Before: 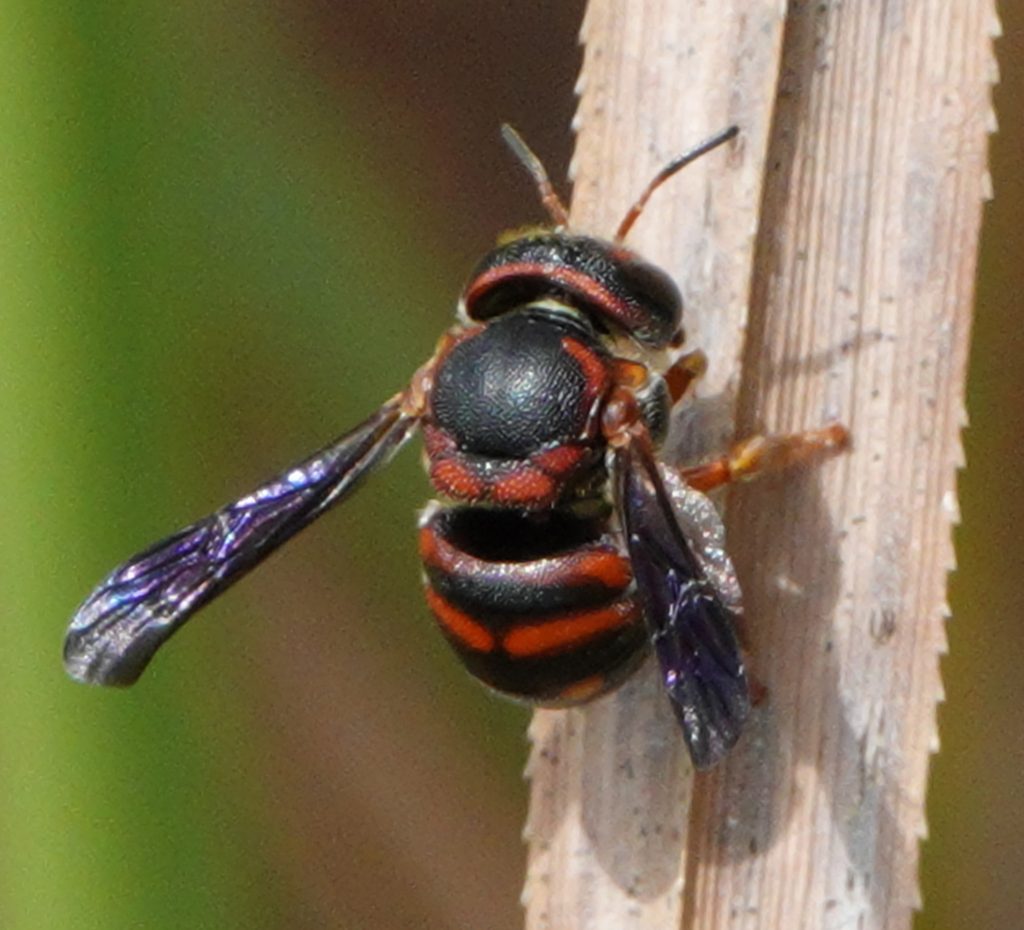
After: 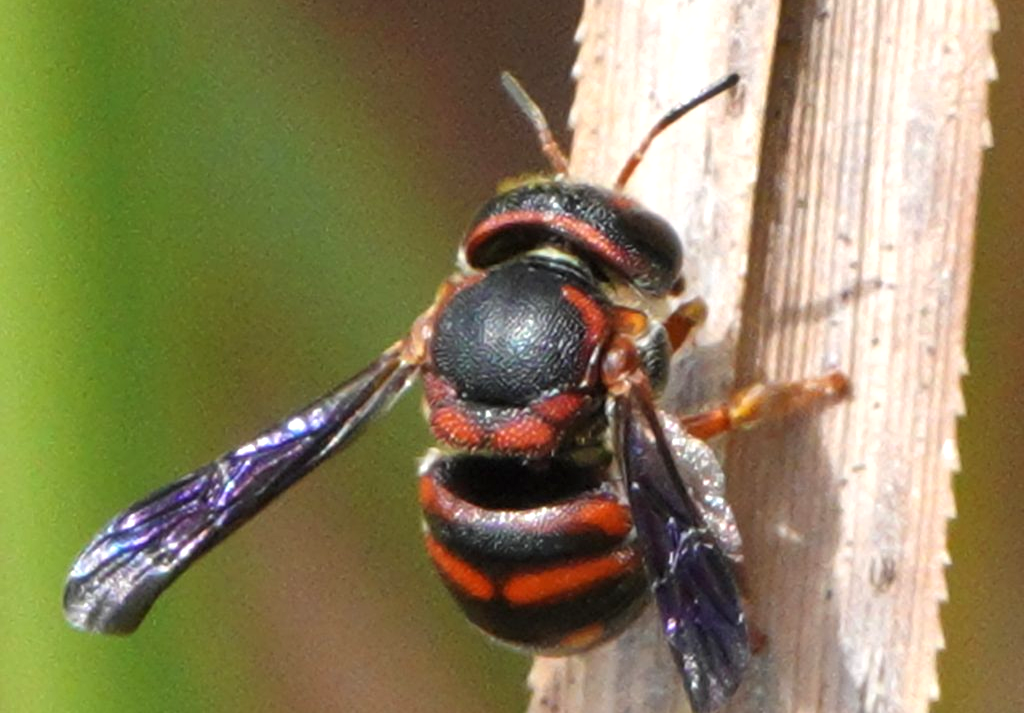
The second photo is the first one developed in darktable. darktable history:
shadows and highlights: shadows 22.7, highlights -48.71, soften with gaussian
crop: top 5.667%, bottom 17.637%
exposure: black level correction 0, exposure 0.6 EV, compensate highlight preservation false
